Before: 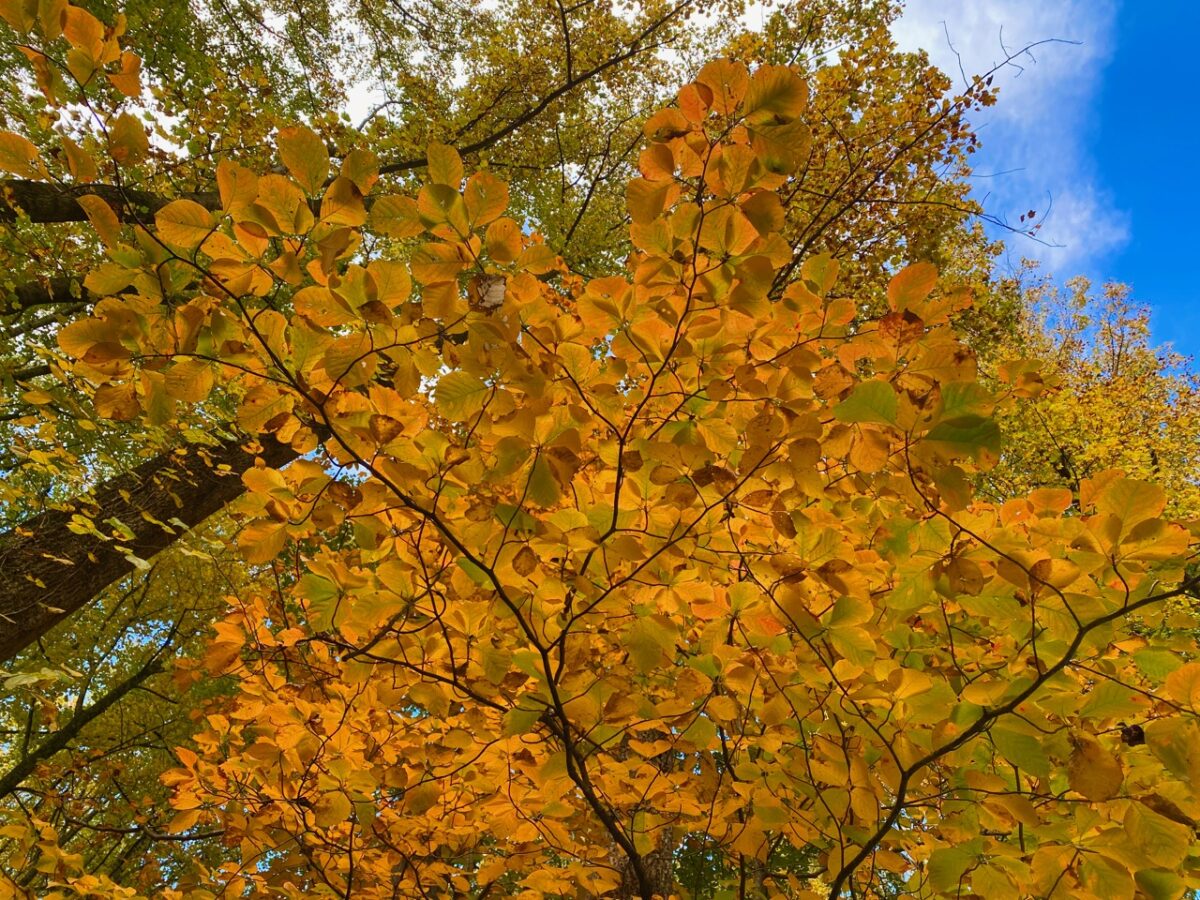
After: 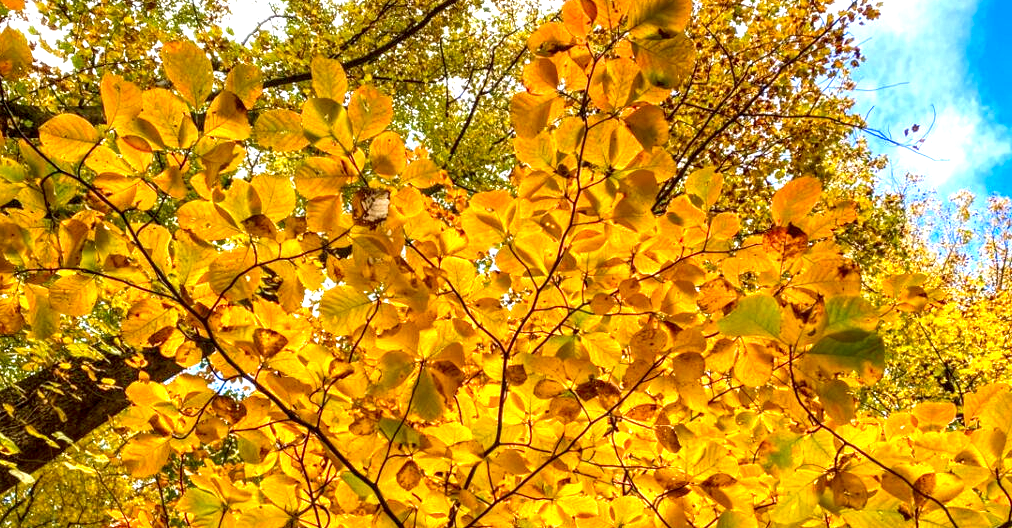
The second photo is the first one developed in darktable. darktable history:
crop and rotate: left 9.697%, top 9.655%, right 5.964%, bottom 31.607%
exposure: black level correction 0, exposure 1.199 EV, compensate highlight preservation false
local contrast: detail 160%
